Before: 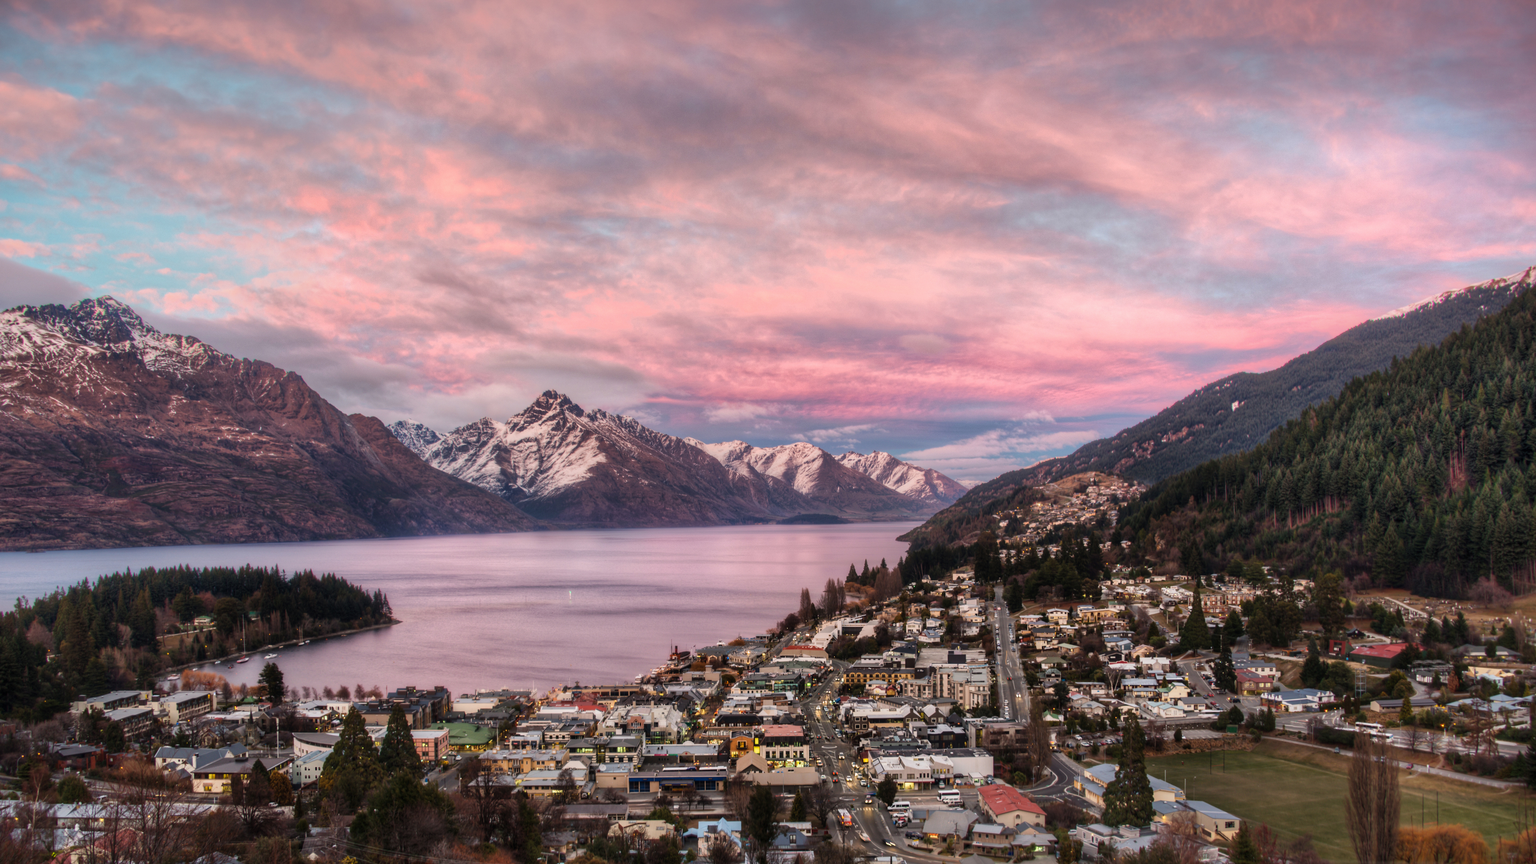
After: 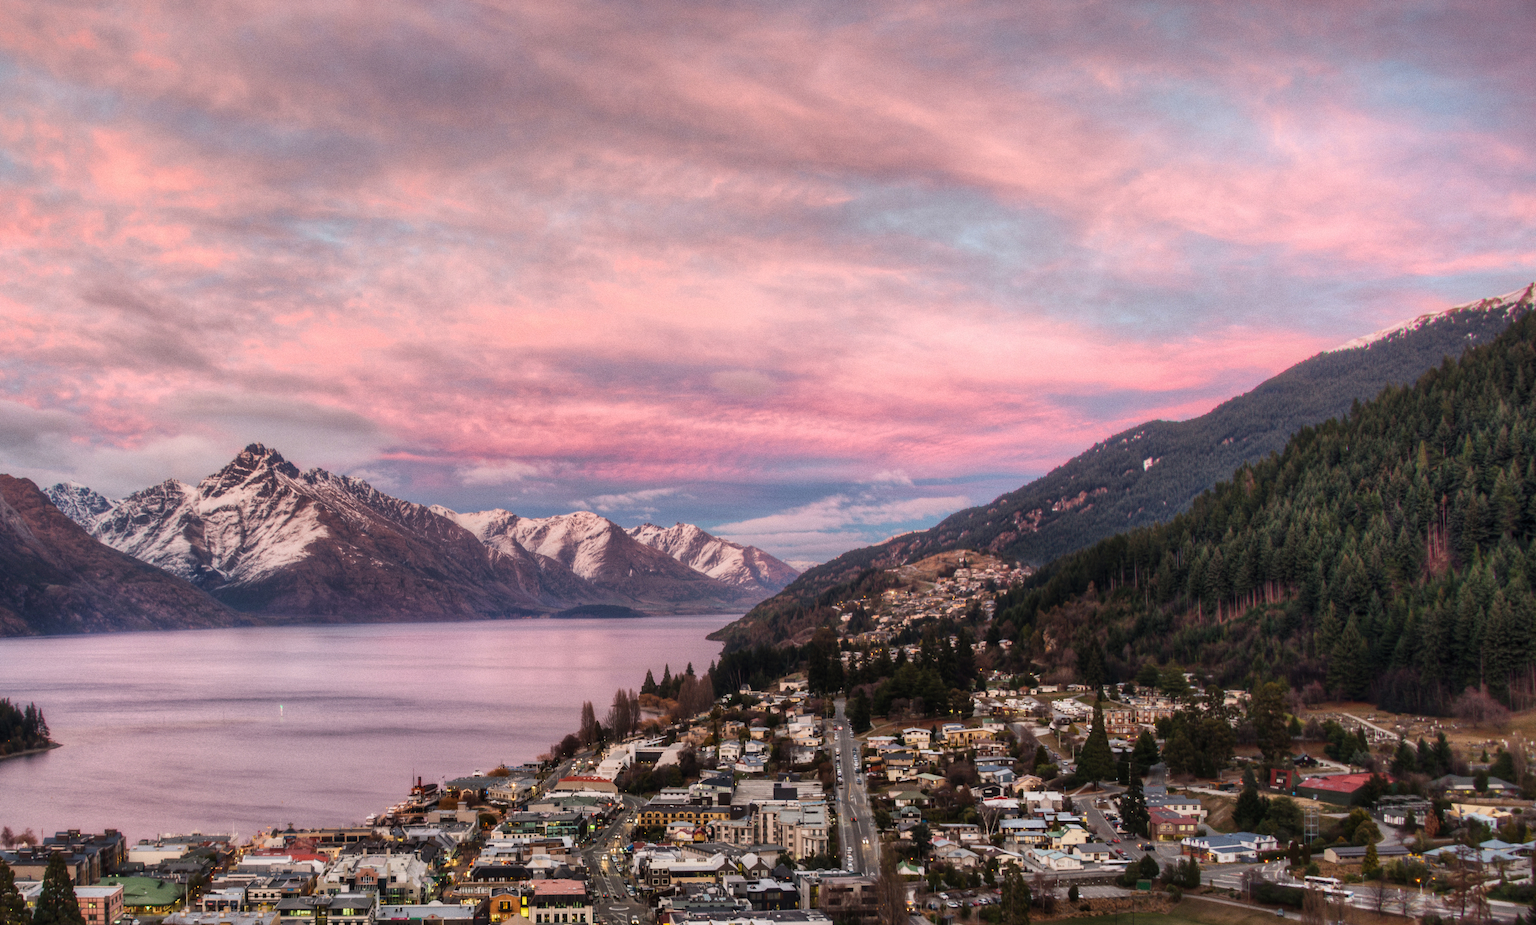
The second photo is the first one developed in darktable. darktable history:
grain: coarseness 0.09 ISO
crop: left 23.095%, top 5.827%, bottom 11.854%
